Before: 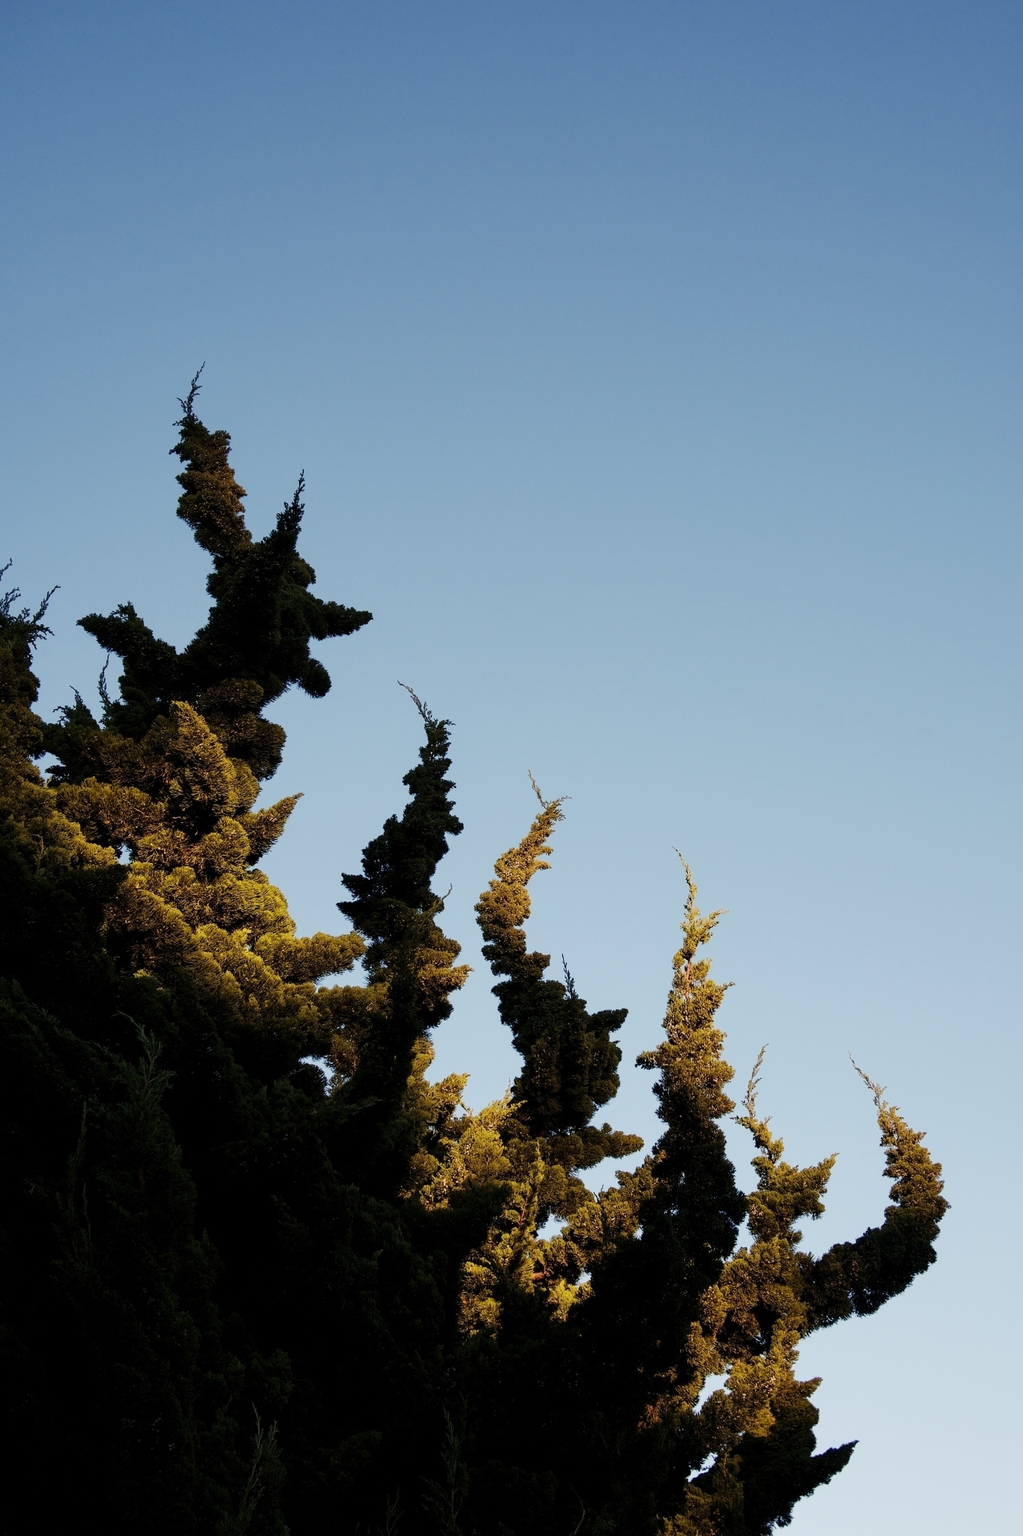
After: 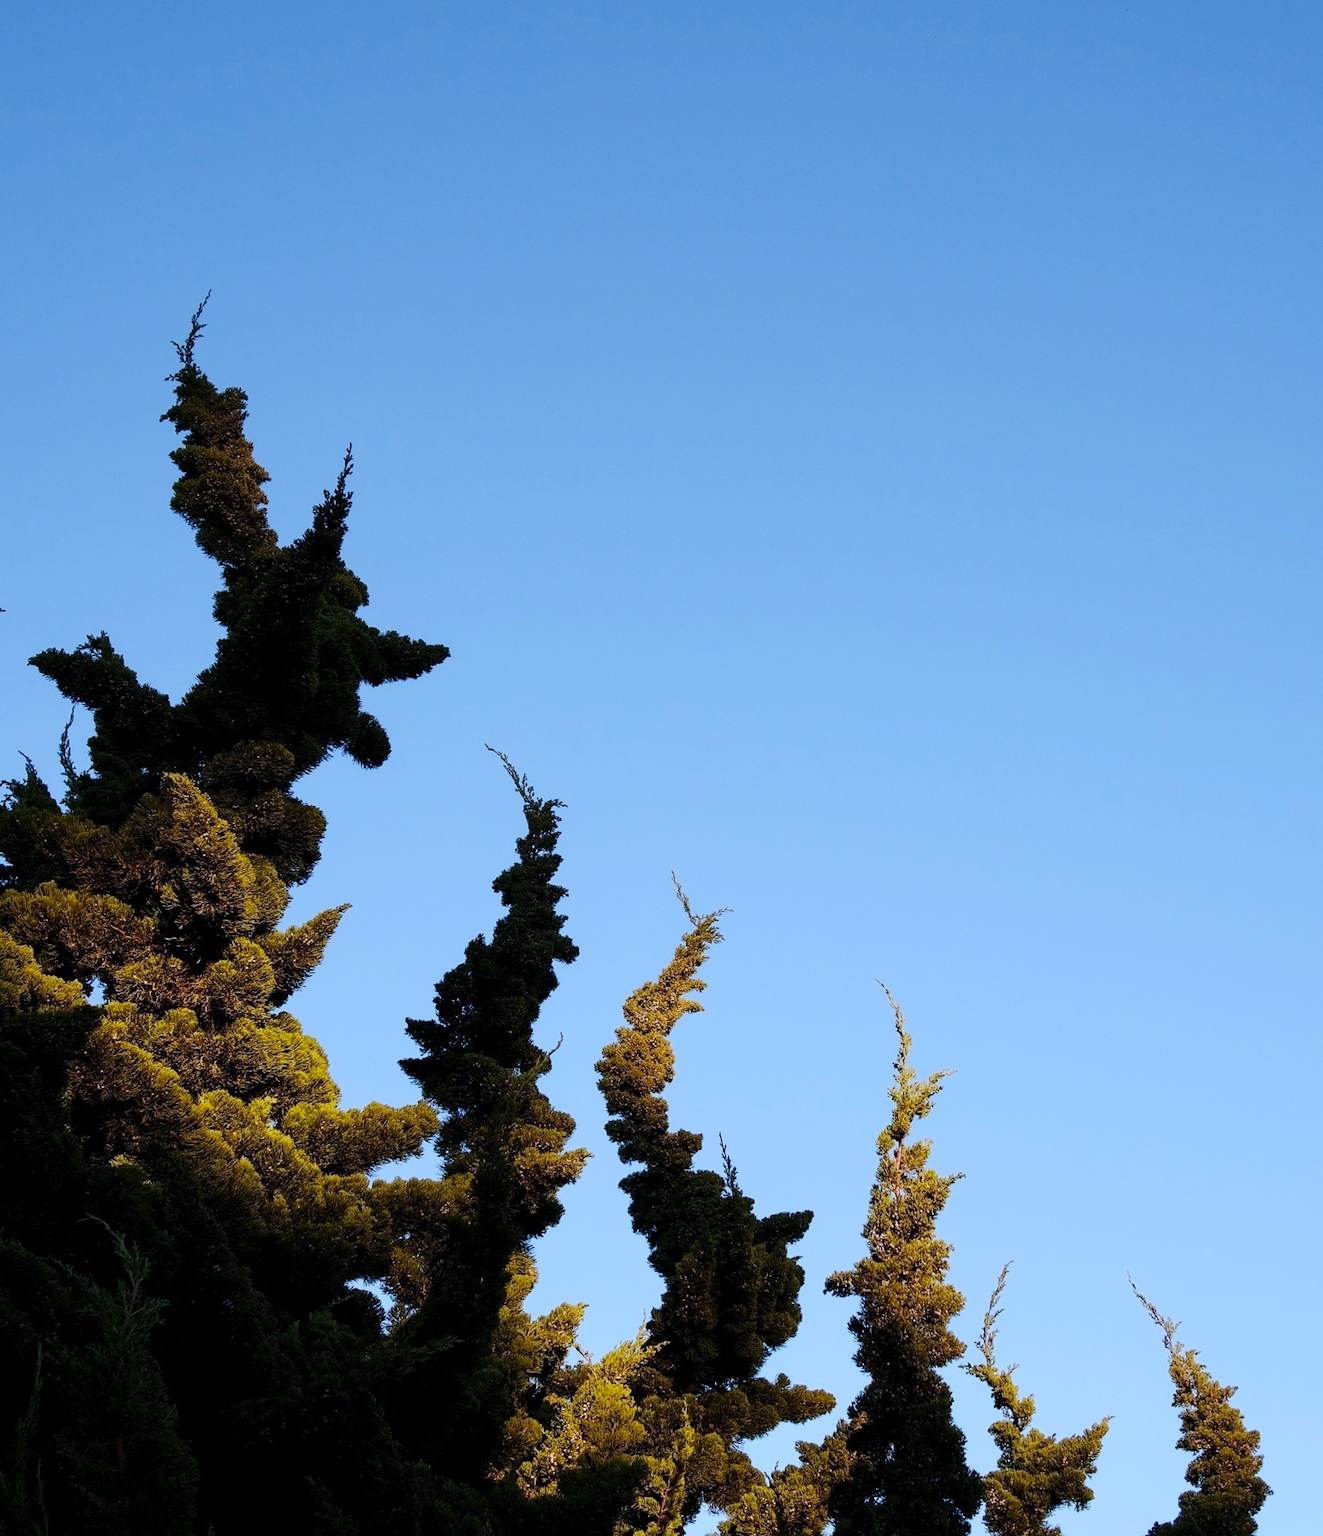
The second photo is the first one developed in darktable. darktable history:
crop: left 5.596%, top 10.314%, right 3.534%, bottom 19.395%
white balance: red 0.948, green 1.02, blue 1.176
